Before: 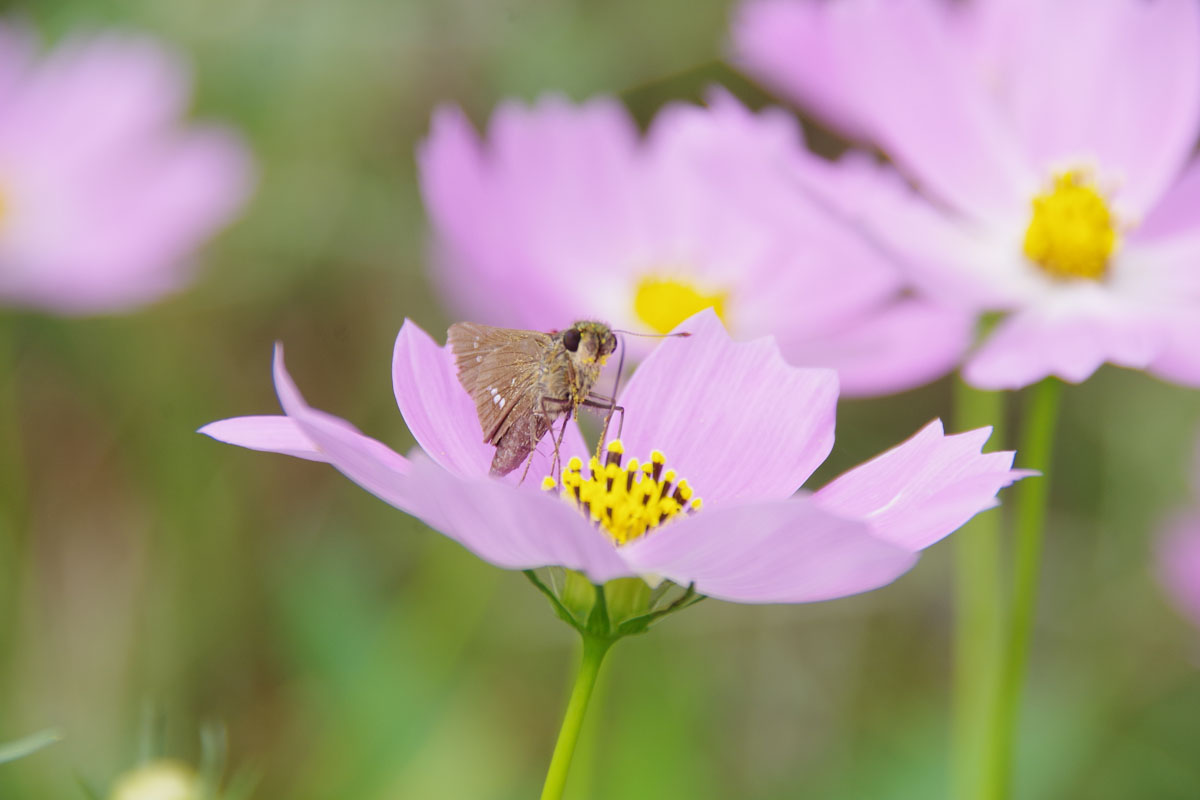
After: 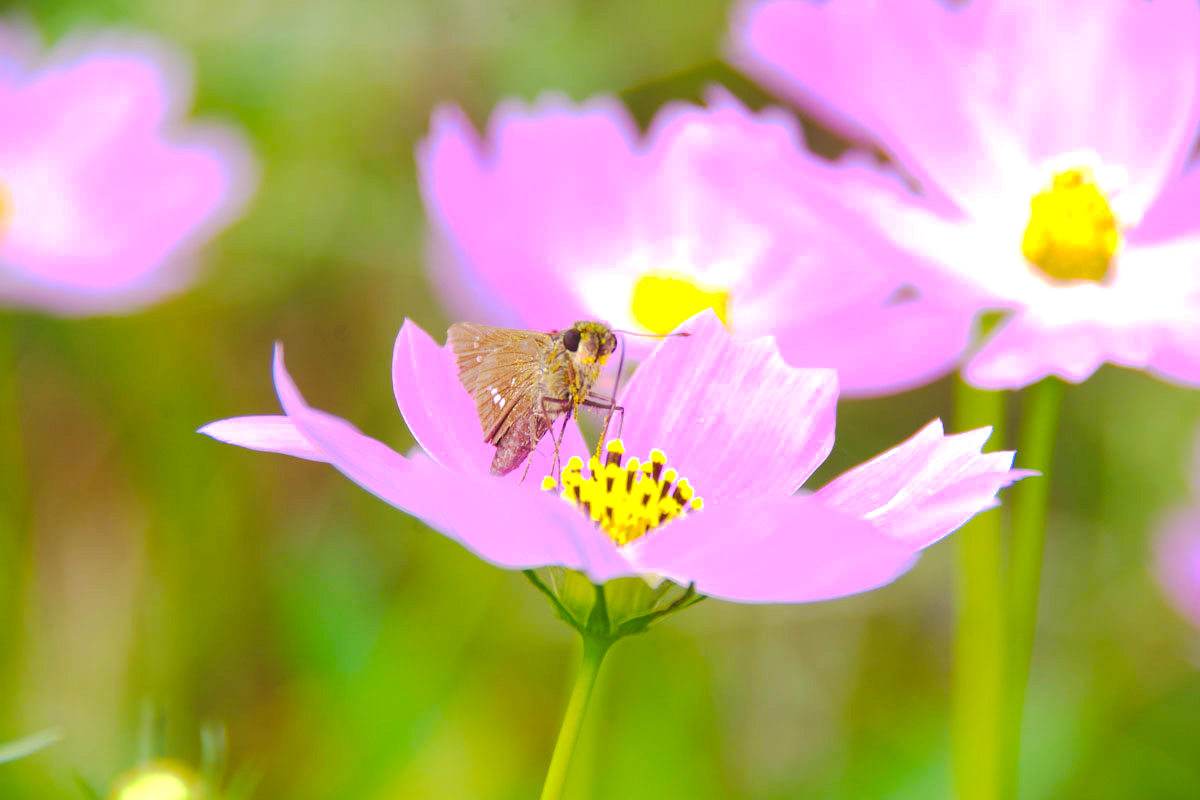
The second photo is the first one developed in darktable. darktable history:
tone curve: curves: ch0 [(0, 0) (0.003, 0.08) (0.011, 0.088) (0.025, 0.104) (0.044, 0.122) (0.069, 0.141) (0.1, 0.161) (0.136, 0.181) (0.177, 0.209) (0.224, 0.246) (0.277, 0.293) (0.335, 0.343) (0.399, 0.399) (0.468, 0.464) (0.543, 0.54) (0.623, 0.616) (0.709, 0.694) (0.801, 0.757) (0.898, 0.821) (1, 1)], preserve colors none
color balance rgb: linear chroma grading › global chroma 20%, perceptual saturation grading › global saturation 25%, perceptual brilliance grading › global brilliance 20%, global vibrance 20%
